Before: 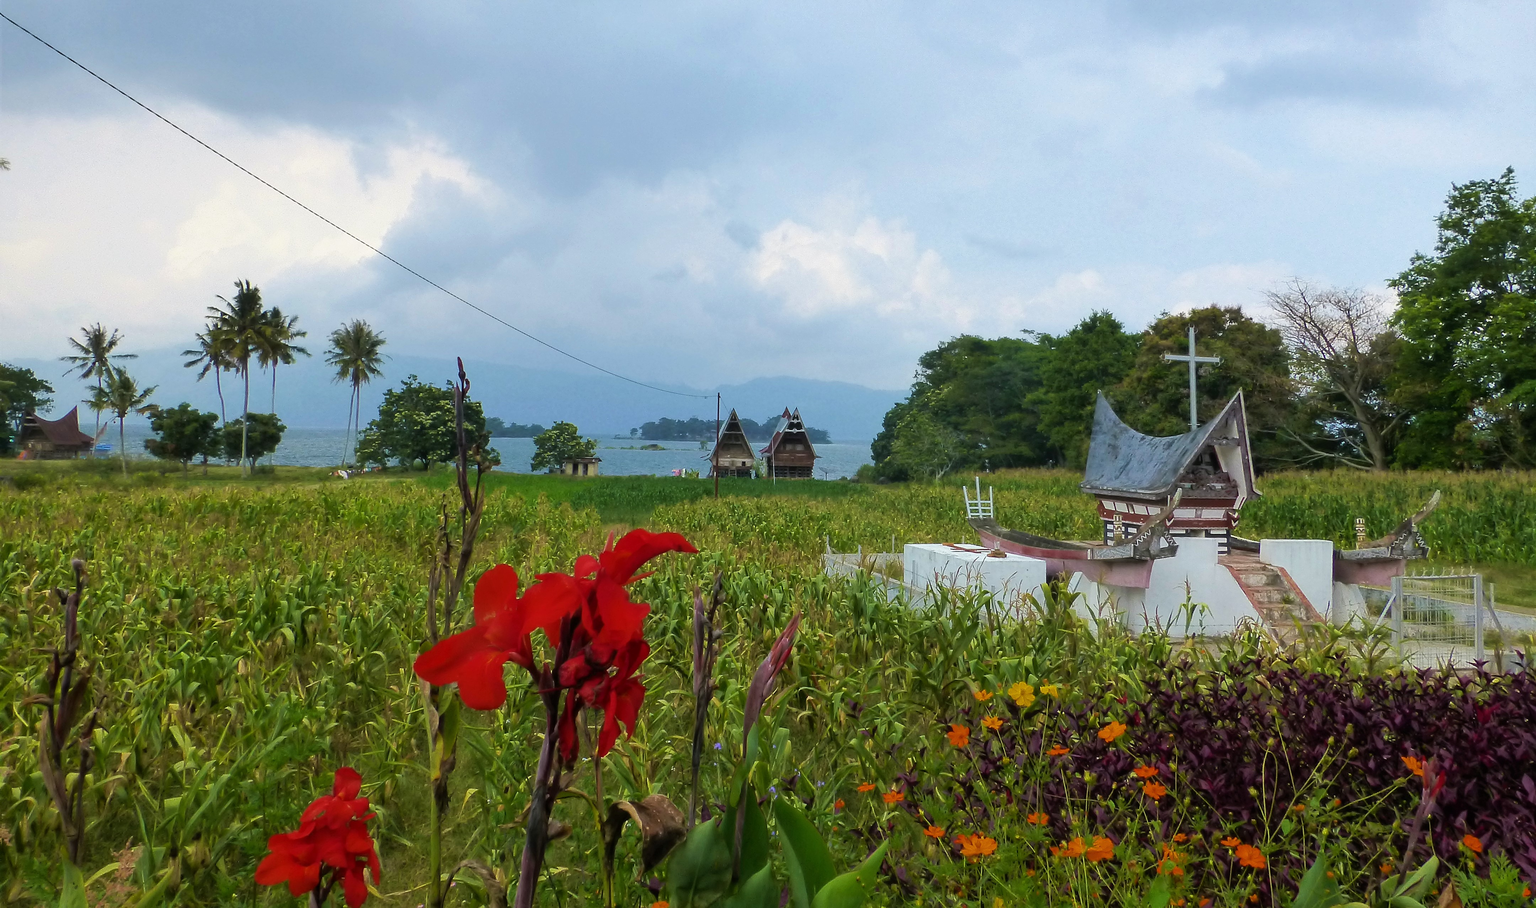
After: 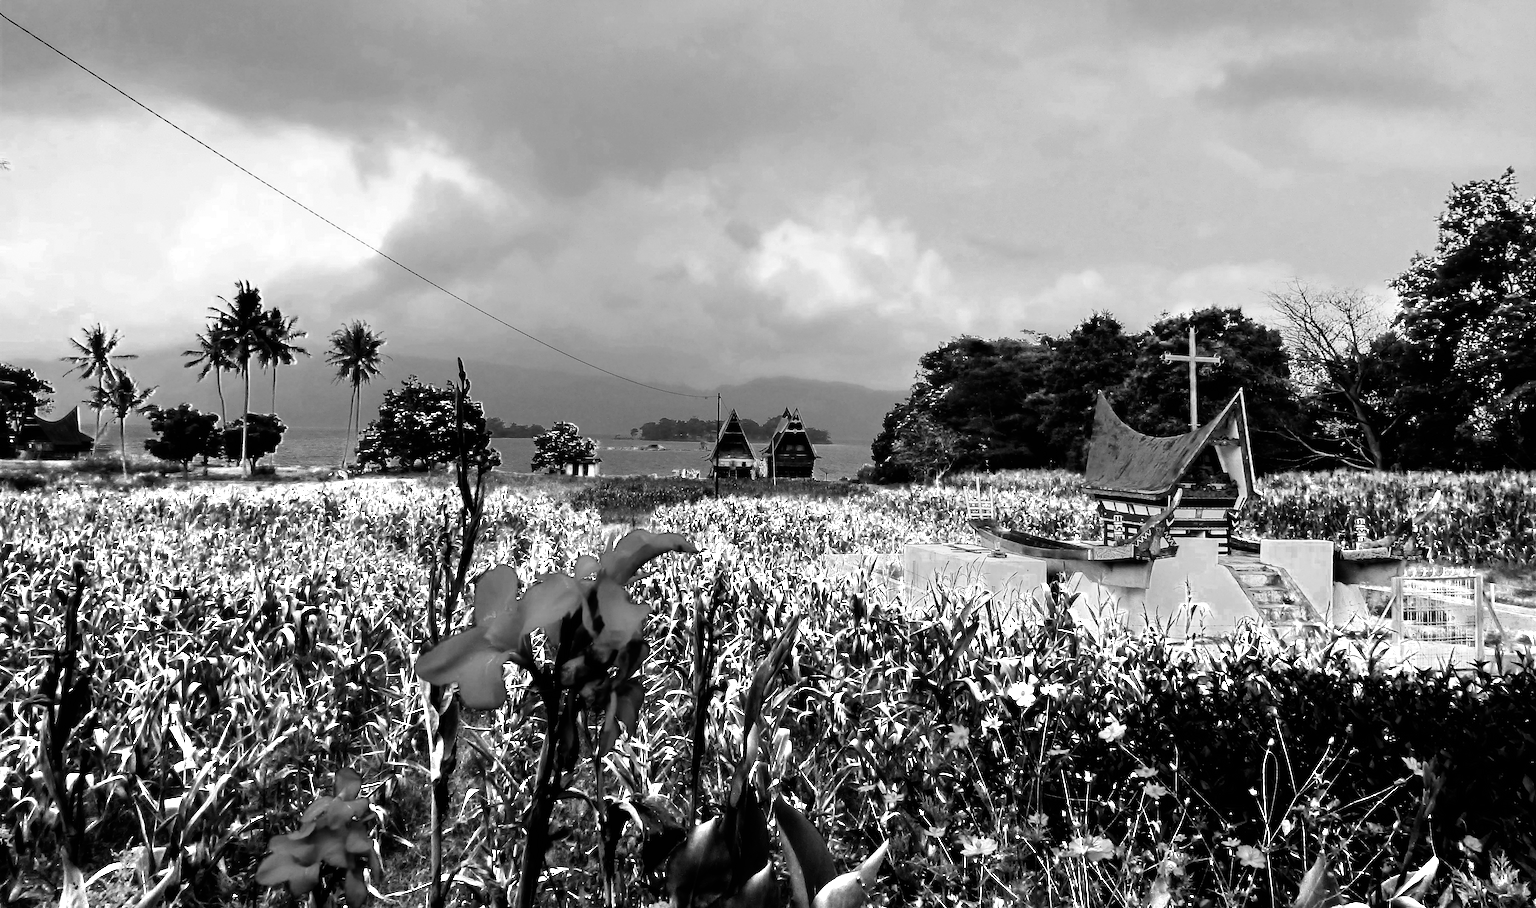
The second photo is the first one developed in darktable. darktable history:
tone equalizer: -8 EV -0.75 EV, -7 EV -0.7 EV, -6 EV -0.6 EV, -5 EV -0.4 EV, -3 EV 0.4 EV, -2 EV 0.6 EV, -1 EV 0.7 EV, +0 EV 0.75 EV, edges refinement/feathering 500, mask exposure compensation -1.57 EV, preserve details no
color zones: curves: ch0 [(0, 0.554) (0.146, 0.662) (0.293, 0.86) (0.503, 0.774) (0.637, 0.106) (0.74, 0.072) (0.866, 0.488) (0.998, 0.569)]; ch1 [(0, 0) (0.143, 0) (0.286, 0) (0.429, 0) (0.571, 0) (0.714, 0) (0.857, 0)]
filmic rgb: black relative exposure -5 EV, hardness 2.88, contrast 1.4, highlights saturation mix -30%
